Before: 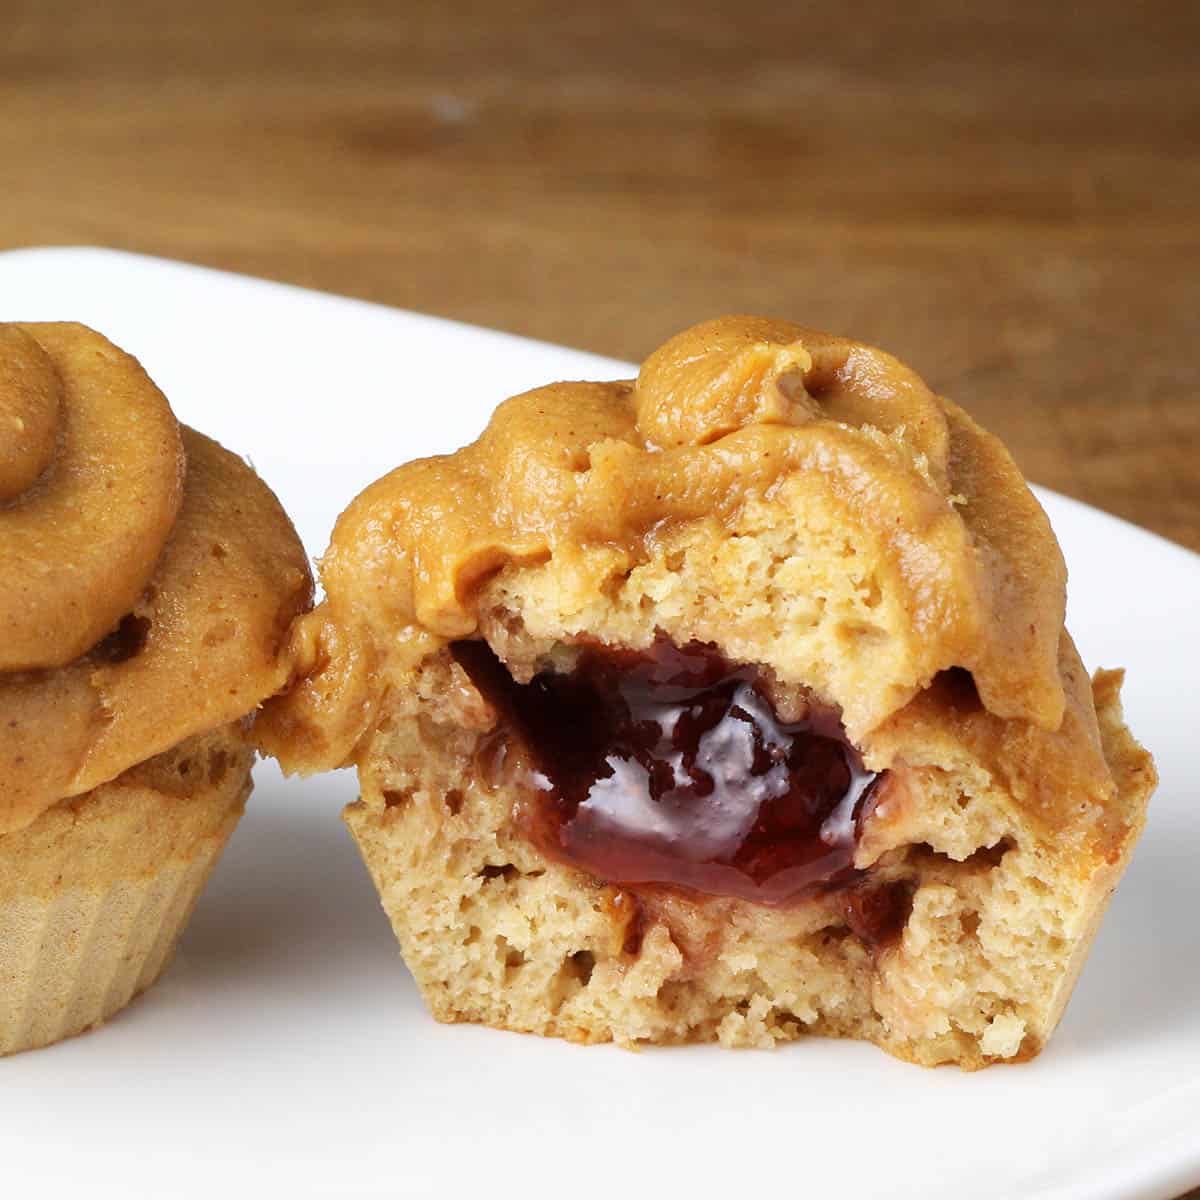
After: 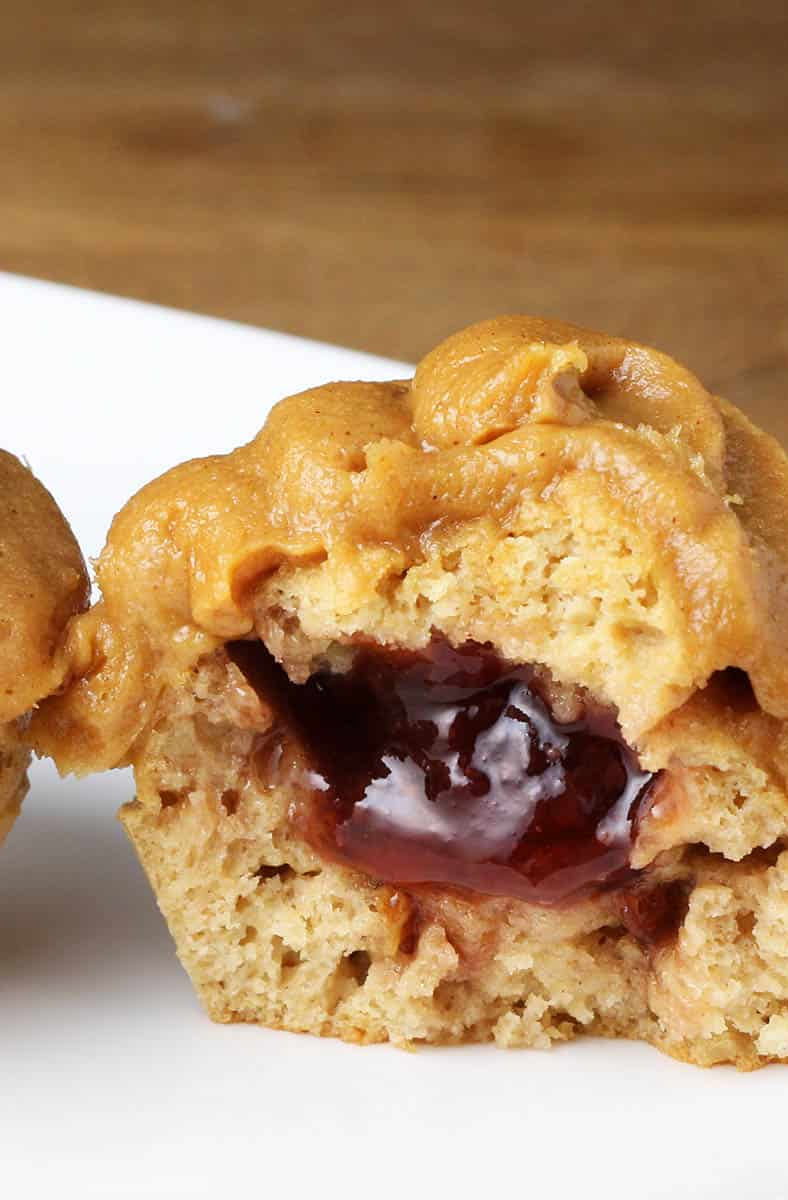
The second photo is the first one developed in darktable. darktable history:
crop and rotate: left 18.686%, right 15.628%
